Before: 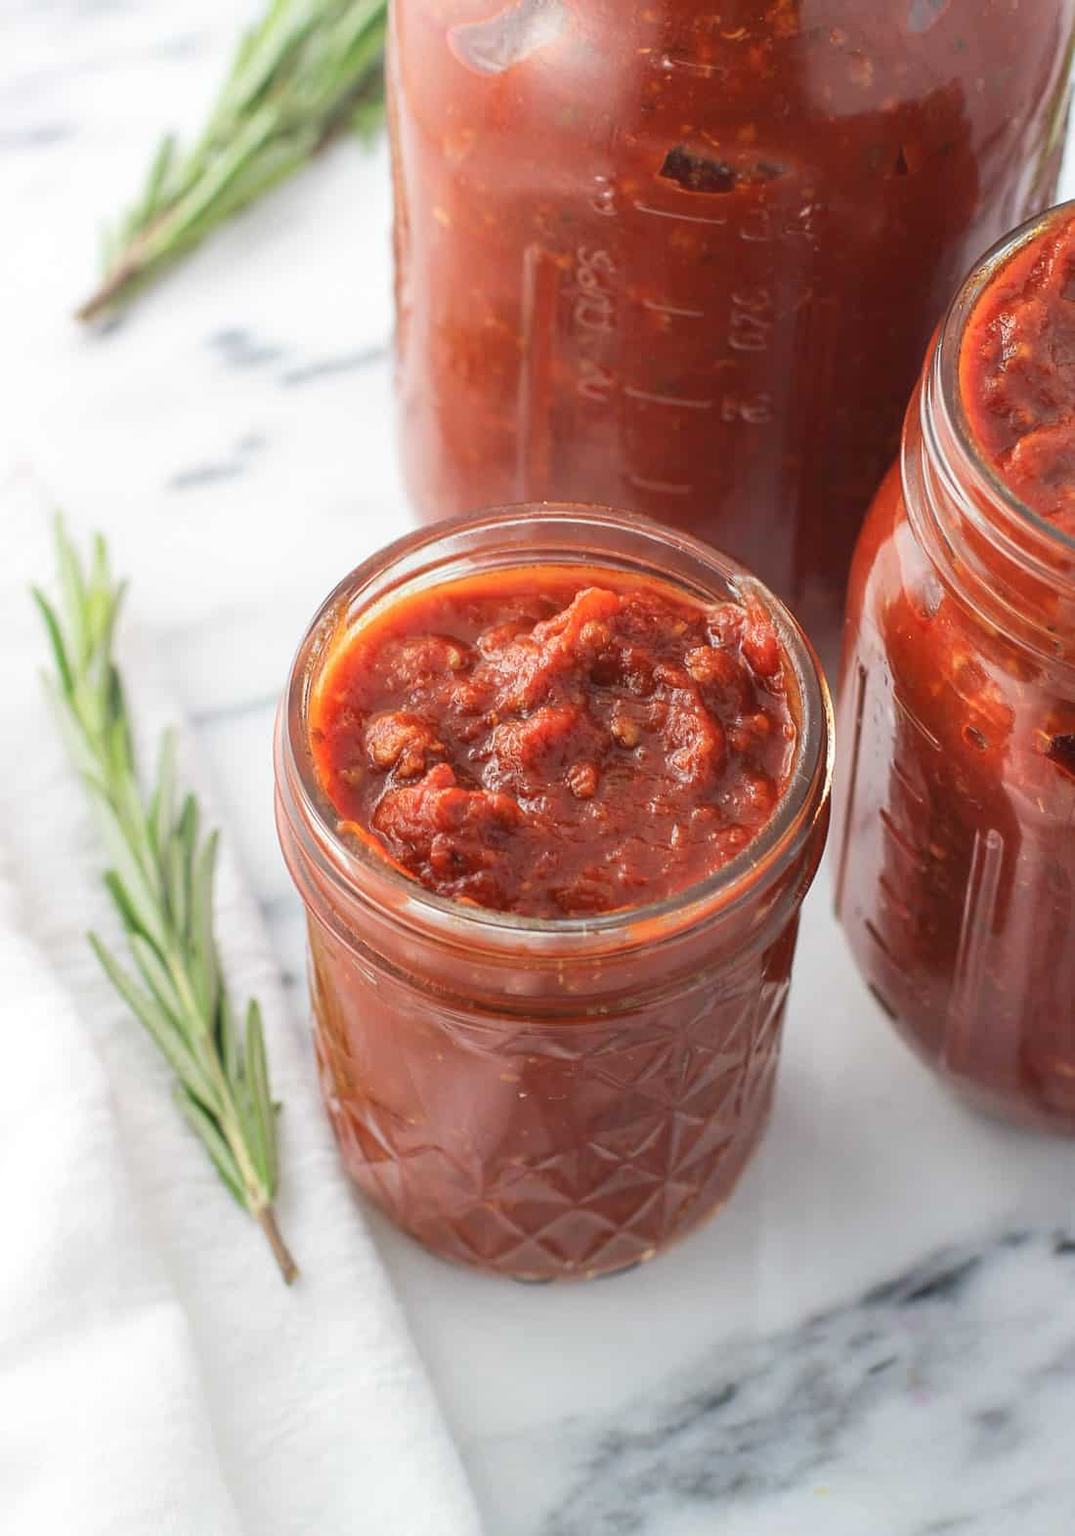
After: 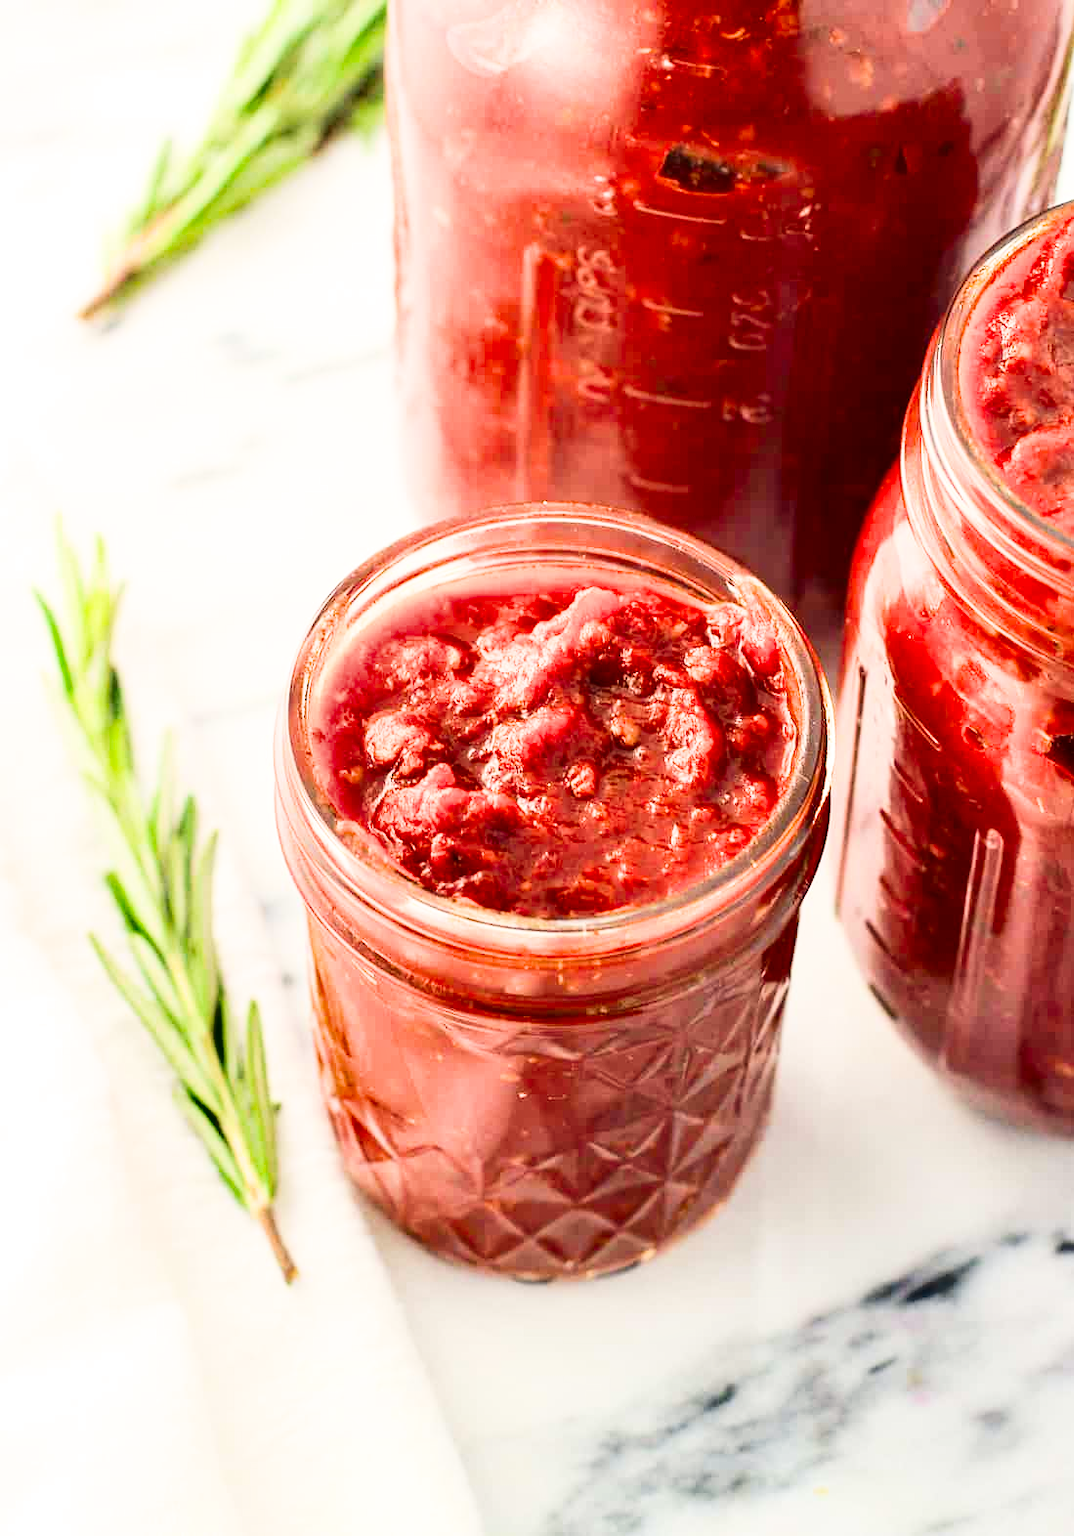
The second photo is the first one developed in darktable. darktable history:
filmic rgb: black relative exposure -5 EV, white relative exposure 3.5 EV, hardness 3.19, contrast 1.4, highlights saturation mix -30%
contrast brightness saturation: contrast 0.21, brightness -0.11, saturation 0.21
color balance rgb: shadows lift › chroma 2%, shadows lift › hue 219.6°, power › hue 313.2°, highlights gain › chroma 3%, highlights gain › hue 75.6°, global offset › luminance 0.5%, perceptual saturation grading › global saturation 15.33%, perceptual saturation grading › highlights -19.33%, perceptual saturation grading › shadows 20%, global vibrance 20%
exposure: black level correction 0, exposure 1.1 EV, compensate exposure bias true, compensate highlight preservation false
shadows and highlights: soften with gaussian
